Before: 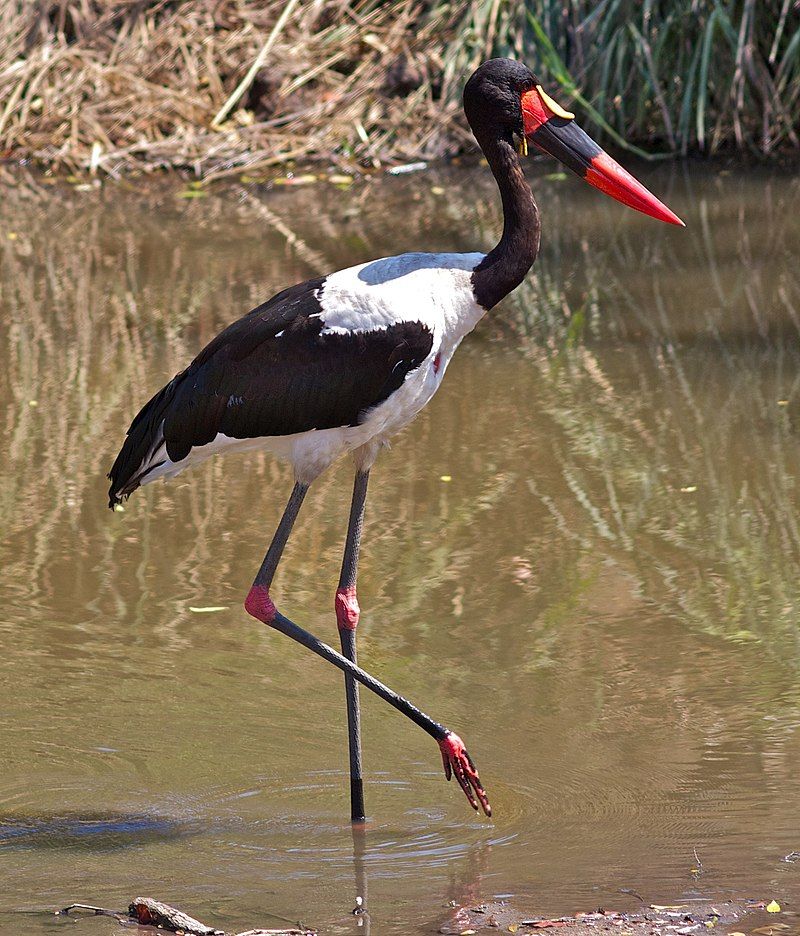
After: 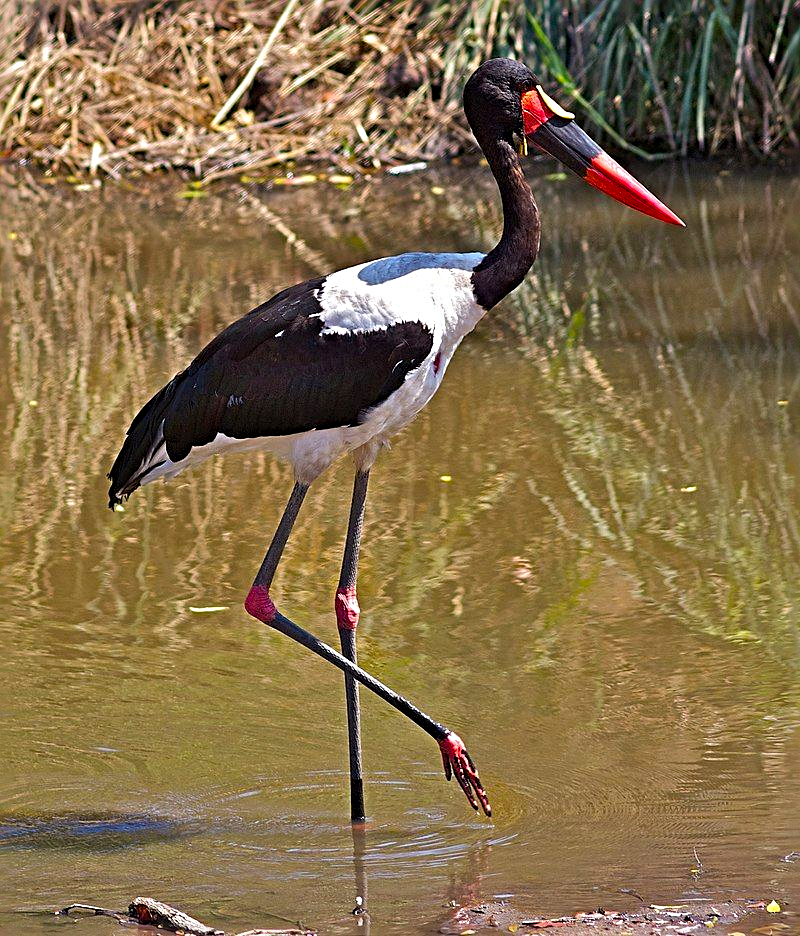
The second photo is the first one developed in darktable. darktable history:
color balance rgb: power › hue 62.84°, perceptual saturation grading › global saturation 36.213%
sharpen: radius 4.929
